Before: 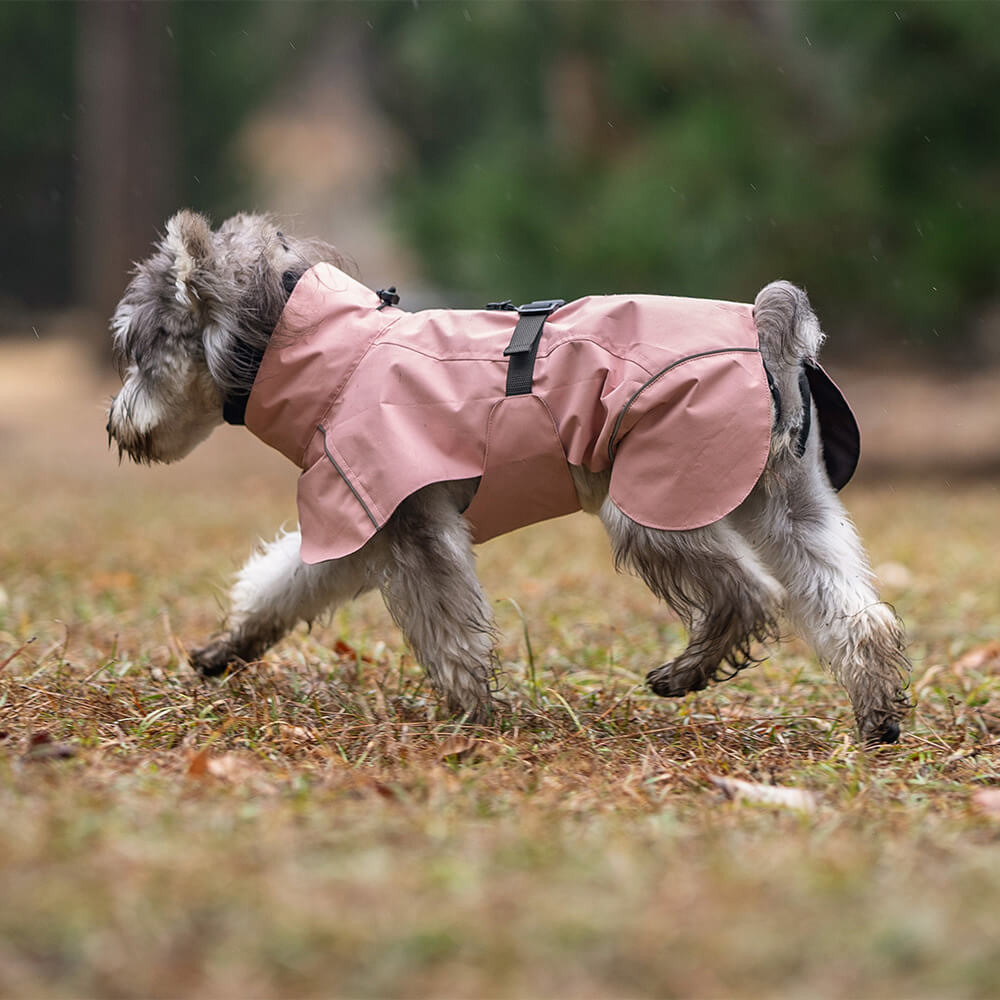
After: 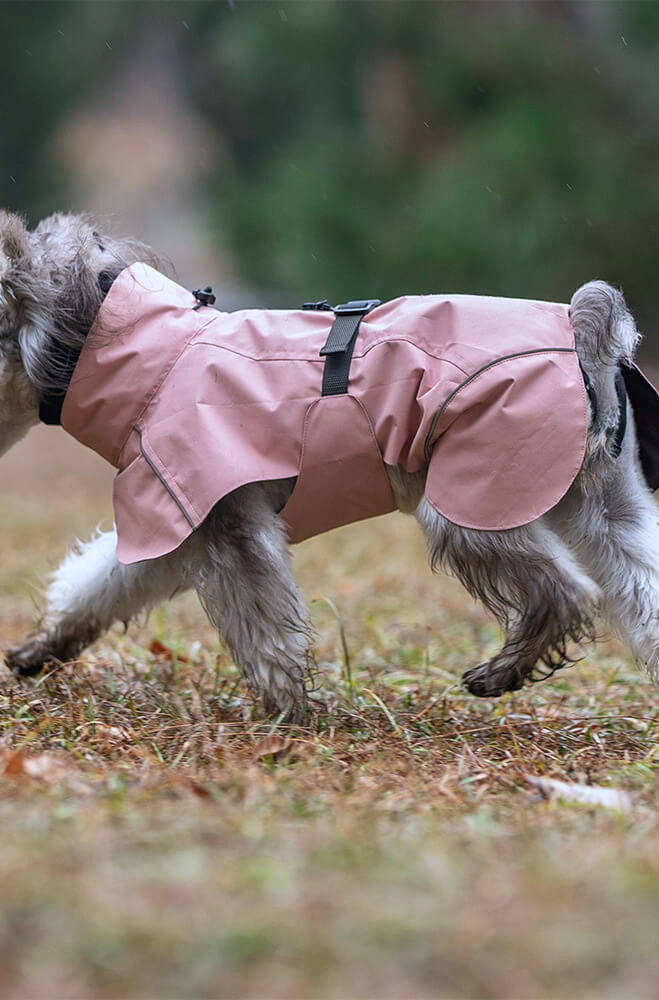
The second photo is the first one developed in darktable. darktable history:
color calibration: x 0.372, y 0.386, temperature 4285.14 K
crop and rotate: left 18.473%, right 15.616%
exposure: compensate exposure bias true, compensate highlight preservation false
